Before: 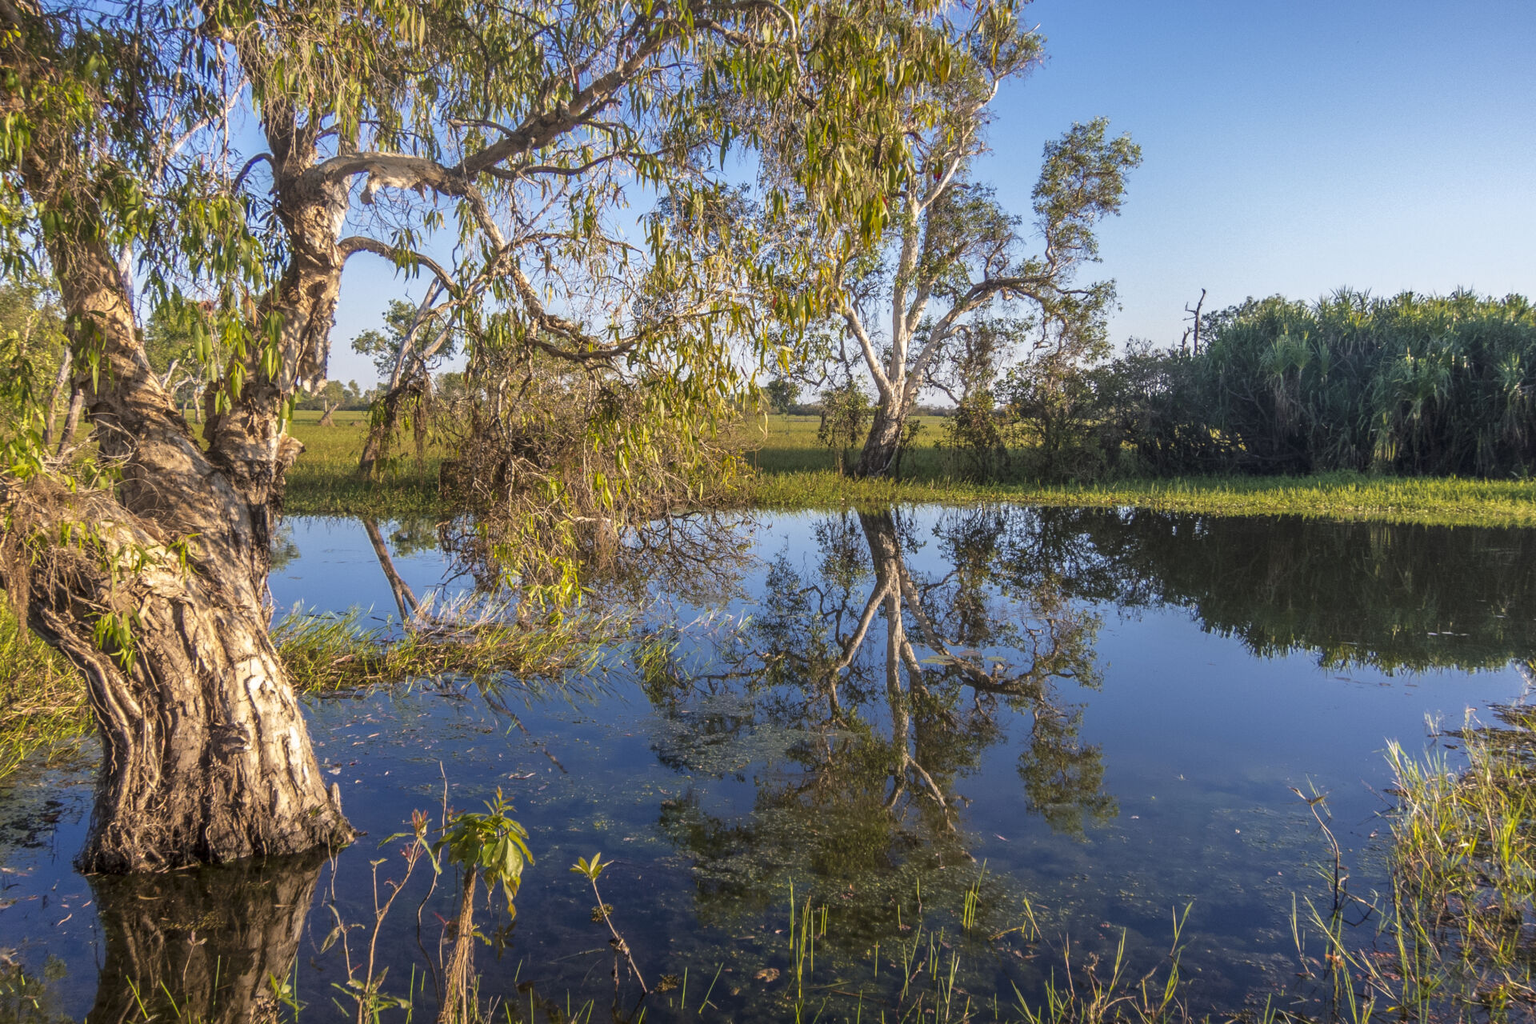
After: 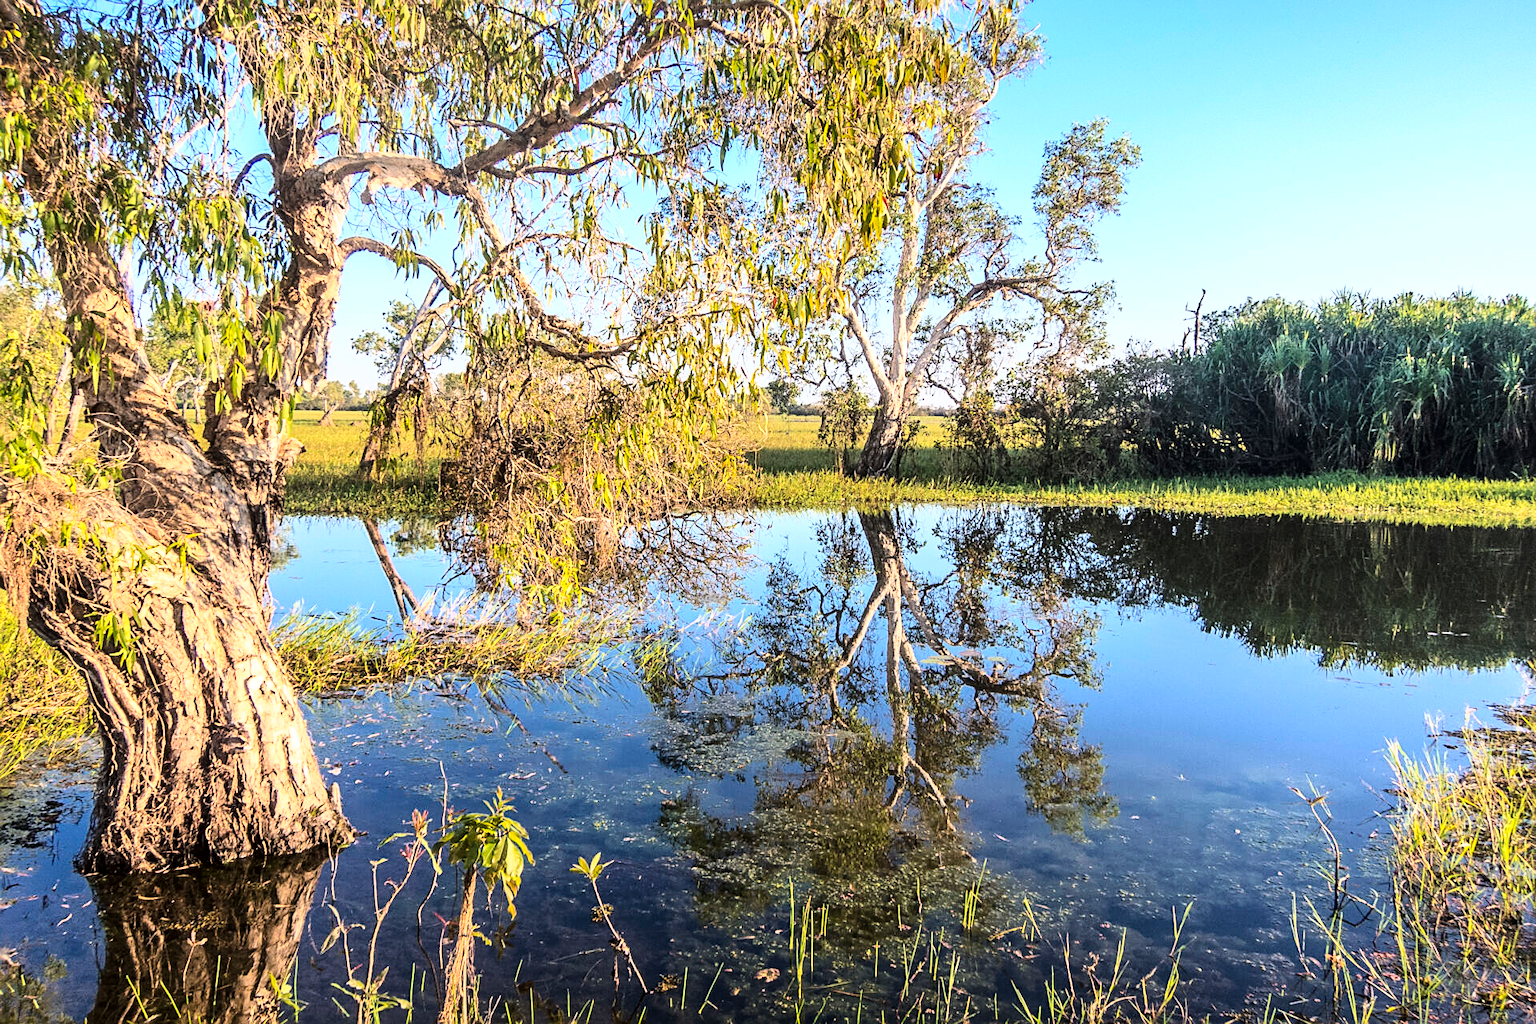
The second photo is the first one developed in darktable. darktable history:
sharpen: on, module defaults
base curve: curves: ch0 [(0, 0) (0.007, 0.004) (0.027, 0.03) (0.046, 0.07) (0.207, 0.54) (0.442, 0.872) (0.673, 0.972) (1, 1)]
